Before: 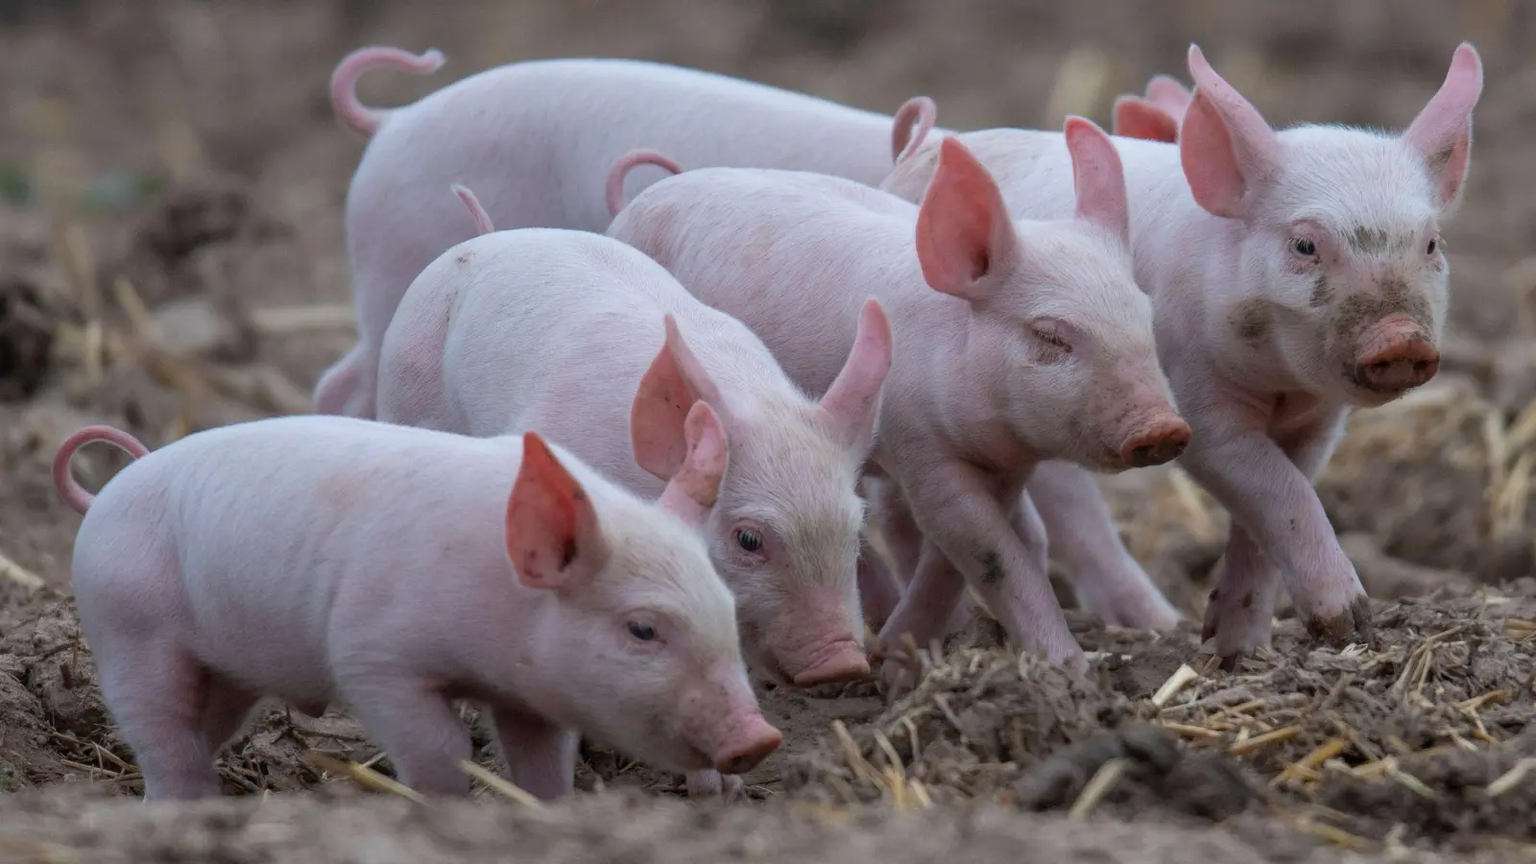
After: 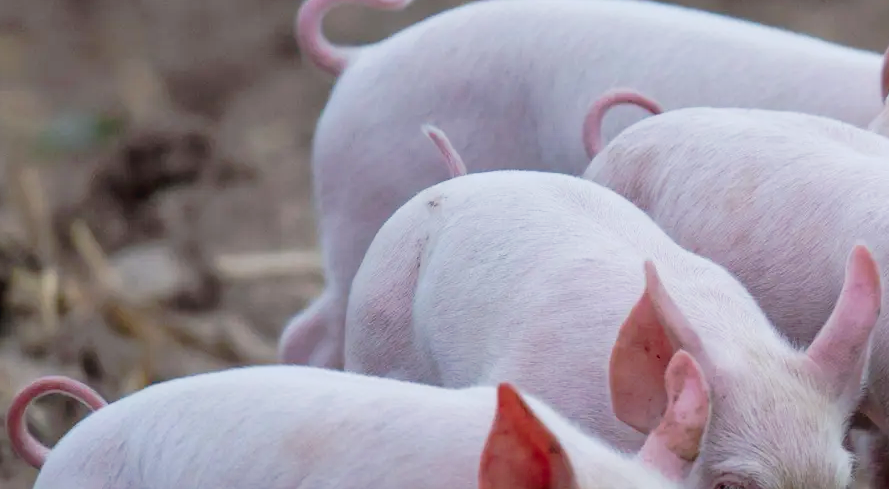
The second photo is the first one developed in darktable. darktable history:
tone curve: curves: ch0 [(0, 0) (0.003, 0.007) (0.011, 0.01) (0.025, 0.018) (0.044, 0.028) (0.069, 0.034) (0.1, 0.04) (0.136, 0.051) (0.177, 0.104) (0.224, 0.161) (0.277, 0.234) (0.335, 0.316) (0.399, 0.41) (0.468, 0.487) (0.543, 0.577) (0.623, 0.679) (0.709, 0.769) (0.801, 0.854) (0.898, 0.922) (1, 1)], preserve colors none
crop and rotate: left 3.062%, top 7.484%, right 41.344%, bottom 38.096%
